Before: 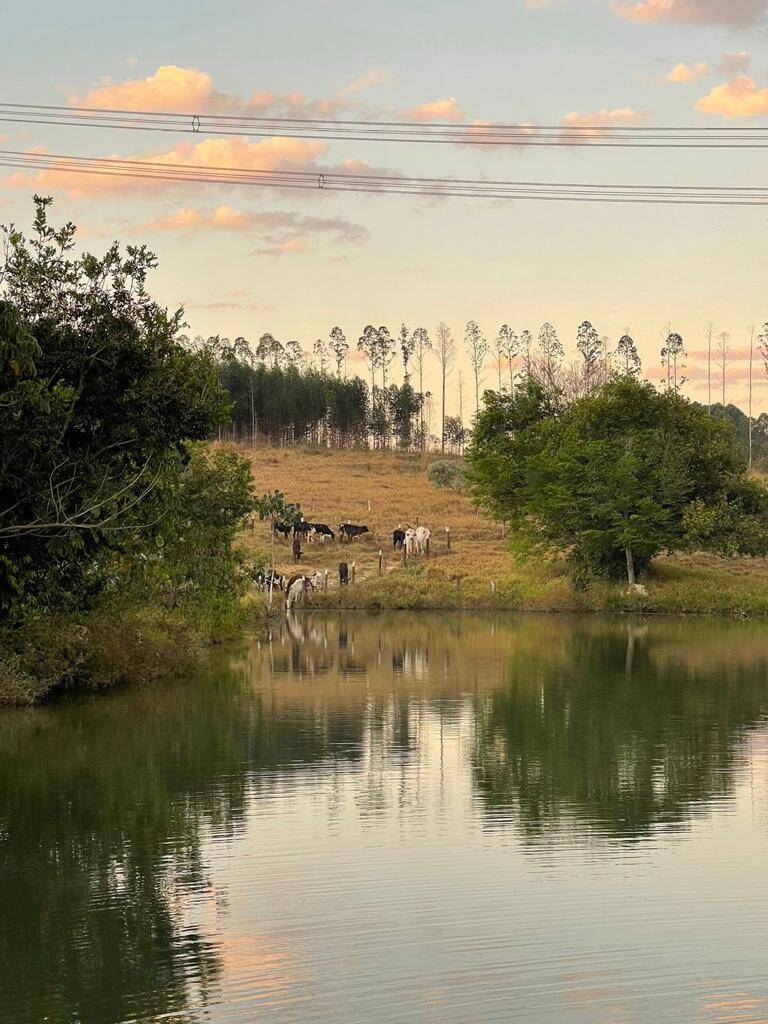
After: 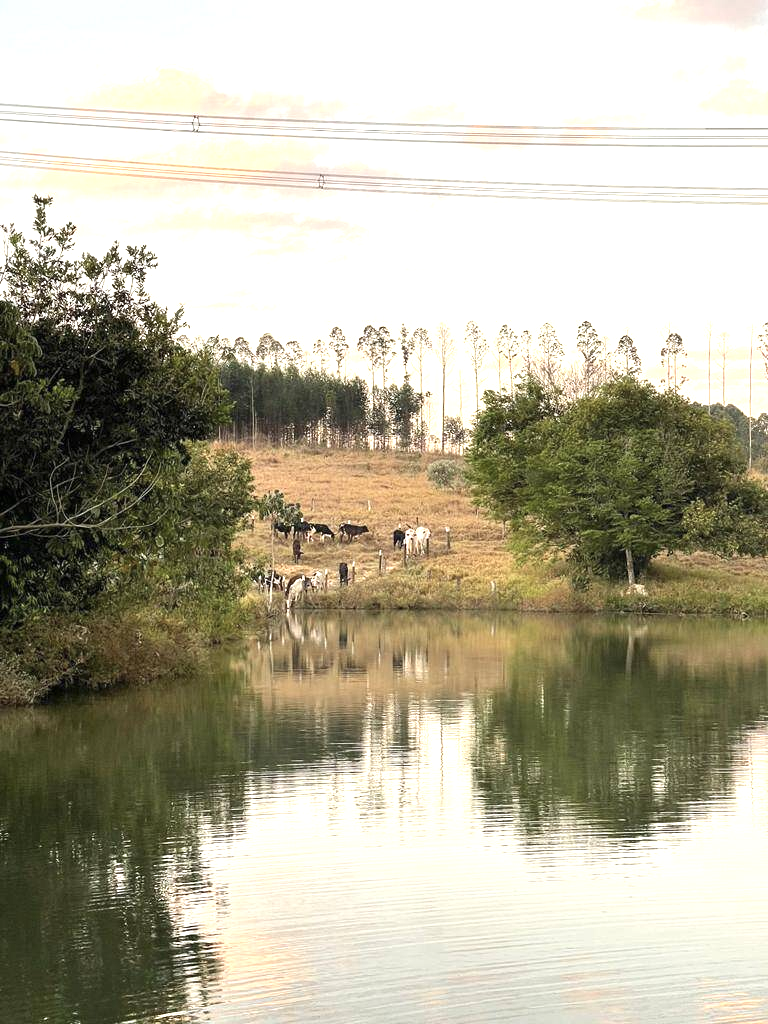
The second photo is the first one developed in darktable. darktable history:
exposure: black level correction 0, exposure 1 EV, compensate exposure bias true, compensate highlight preservation false
contrast brightness saturation: contrast 0.06, brightness -0.01, saturation -0.23
